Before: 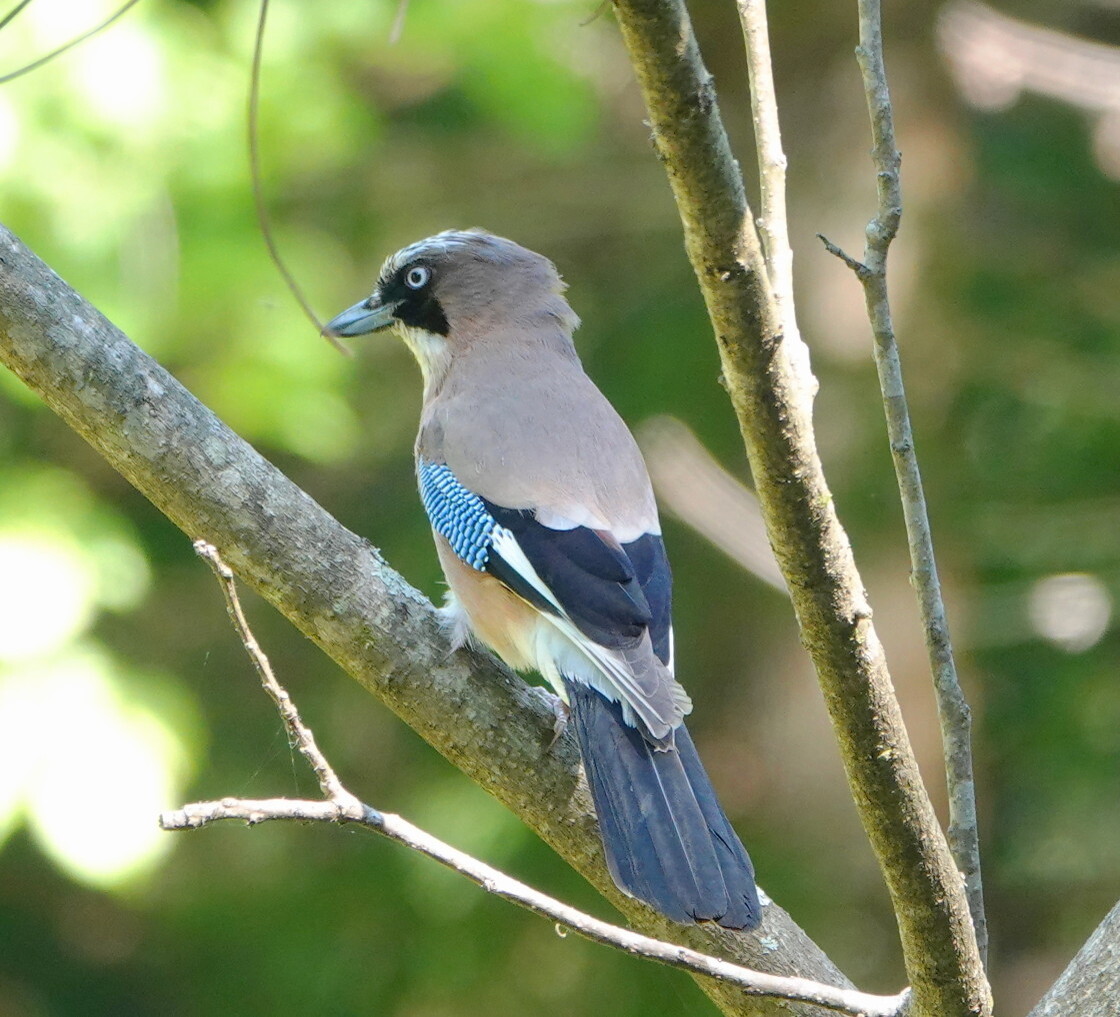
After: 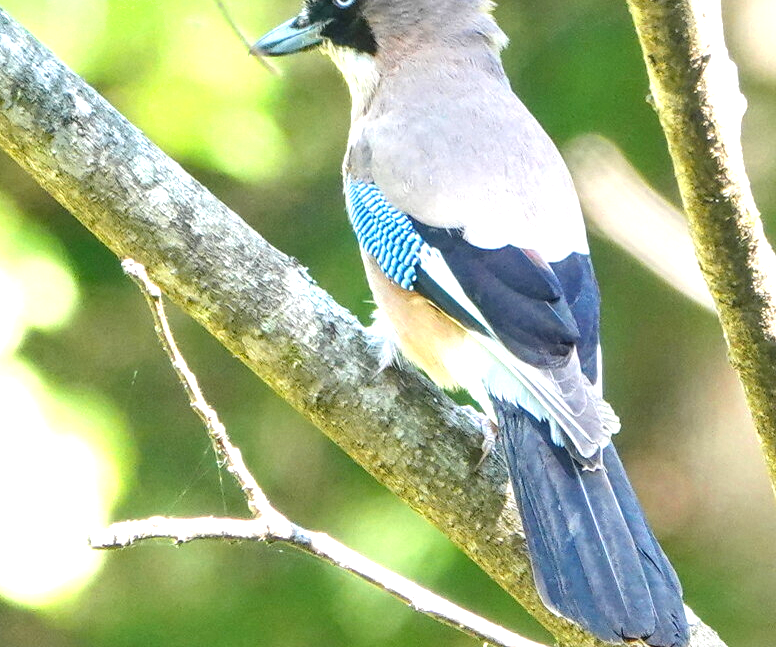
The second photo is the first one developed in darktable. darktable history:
shadows and highlights: shadows 37.27, highlights -28.18, soften with gaussian
exposure: black level correction 0, exposure 1.125 EV, compensate exposure bias true, compensate highlight preservation false
local contrast: on, module defaults
crop: left 6.488%, top 27.668%, right 24.183%, bottom 8.656%
